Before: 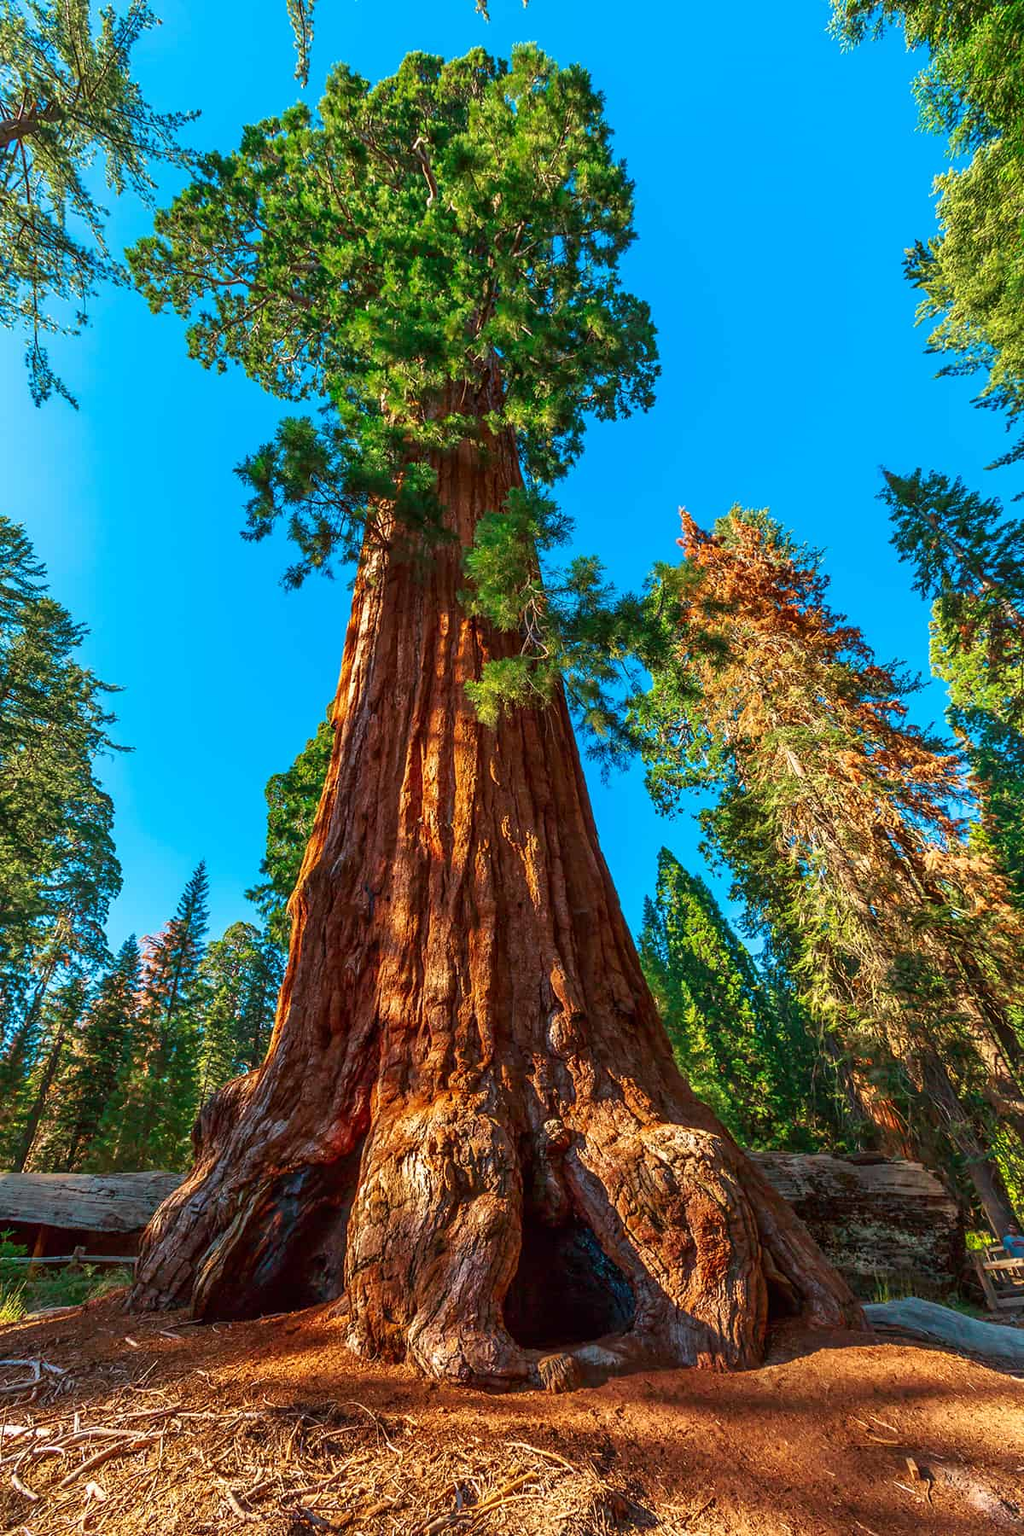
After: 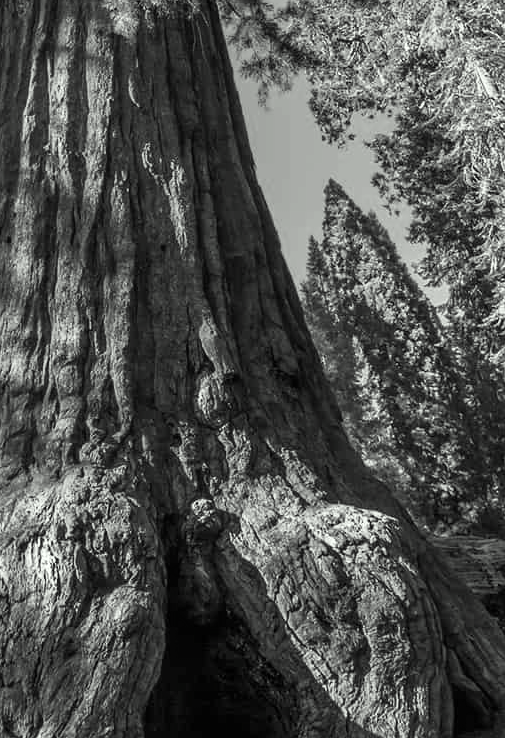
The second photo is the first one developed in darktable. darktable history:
contrast brightness saturation: saturation -1
crop: left 37.221%, top 45.169%, right 20.63%, bottom 13.777%
levels: mode automatic, black 0.023%, white 99.97%, levels [0.062, 0.494, 0.925]
color correction: highlights a* -2.68, highlights b* 2.57
